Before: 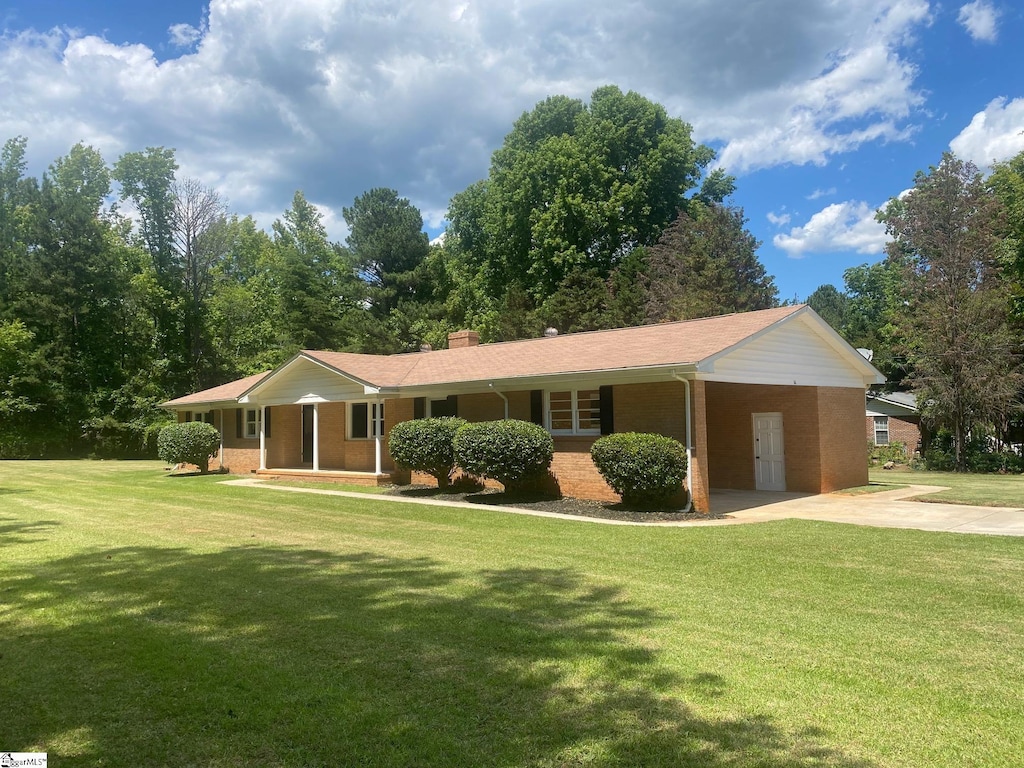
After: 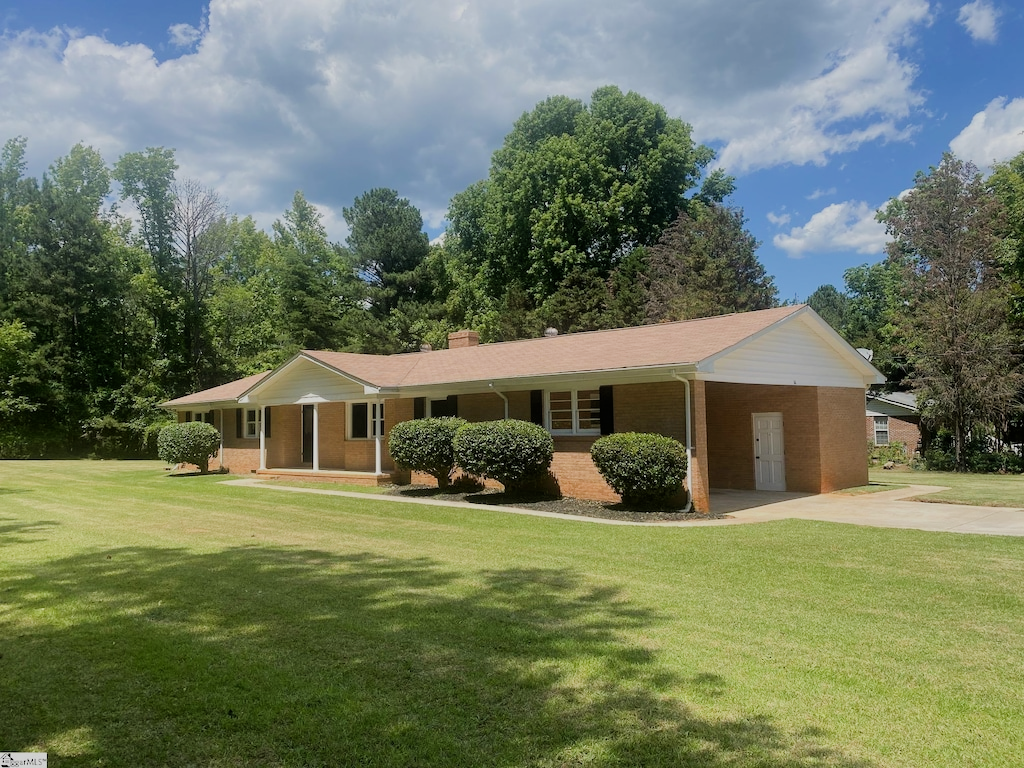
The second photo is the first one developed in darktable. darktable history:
filmic rgb: black relative exposure -7.4 EV, white relative exposure 4.86 EV, hardness 3.4
